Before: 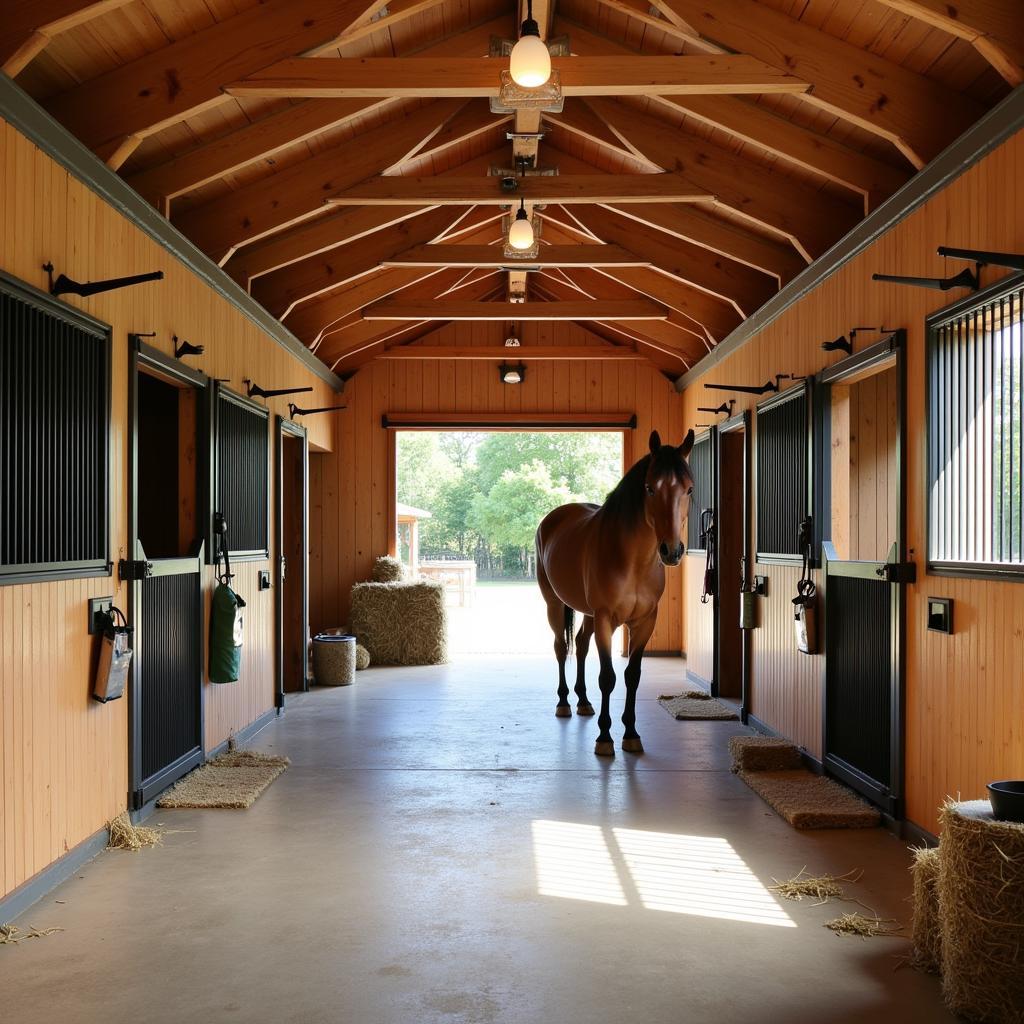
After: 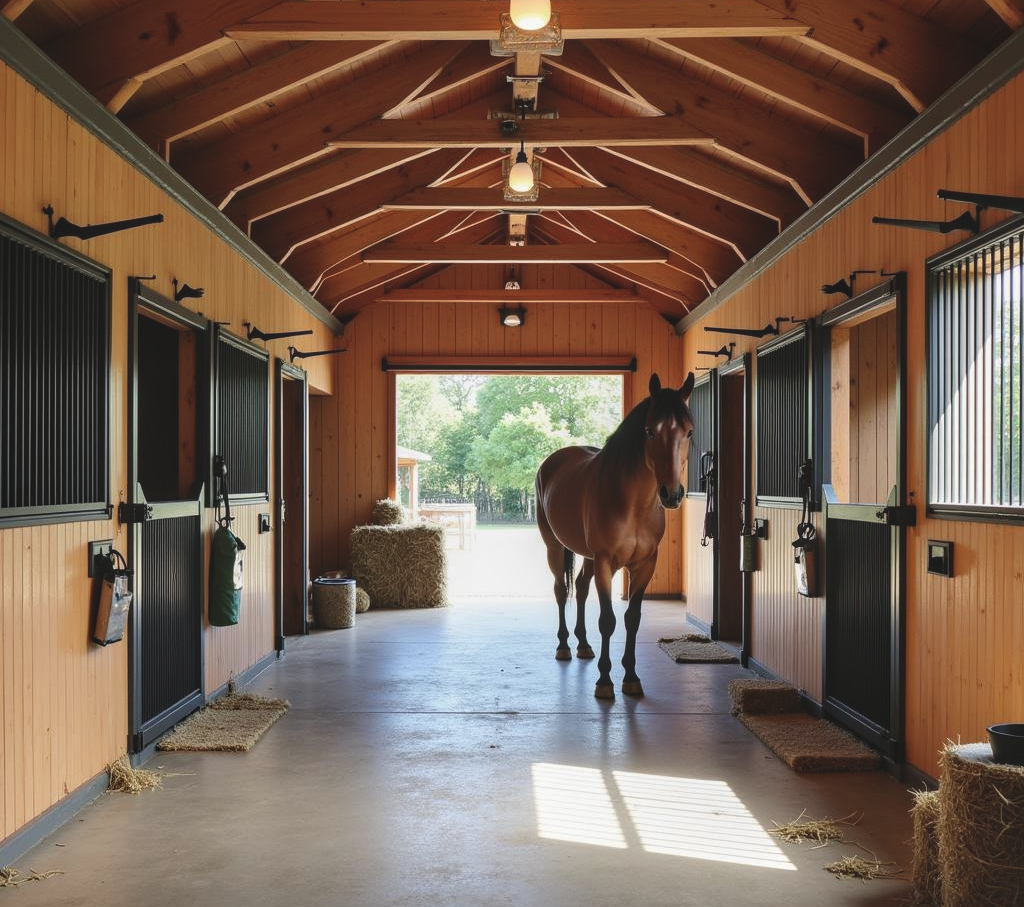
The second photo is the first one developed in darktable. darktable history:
crop and rotate: top 5.567%, bottom 5.801%
exposure: black level correction -0.014, exposure -0.194 EV, compensate exposure bias true, compensate highlight preservation false
local contrast: on, module defaults
